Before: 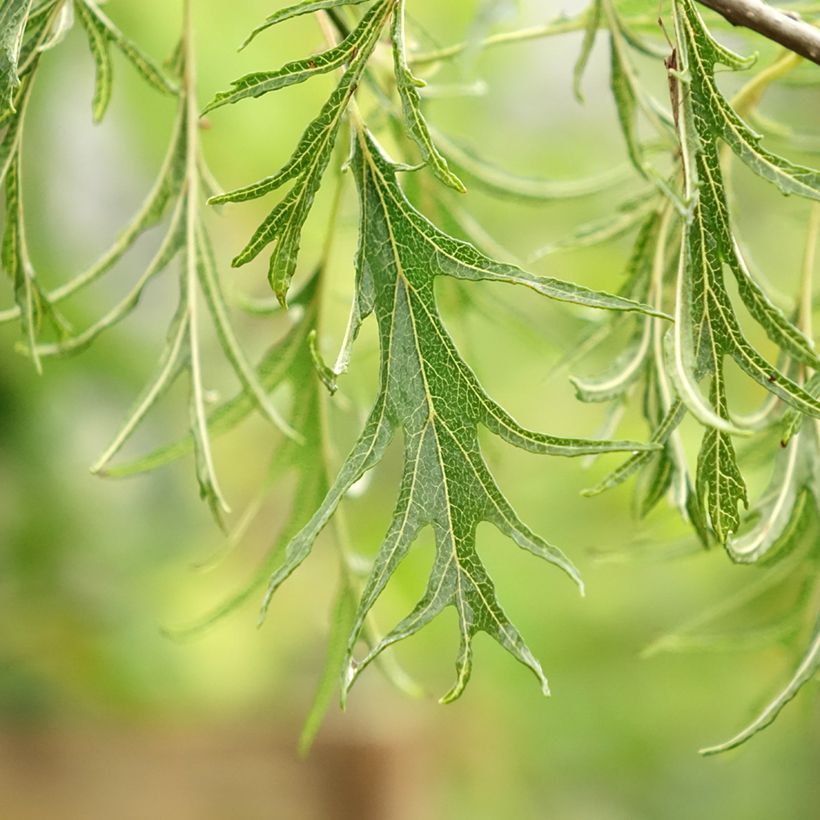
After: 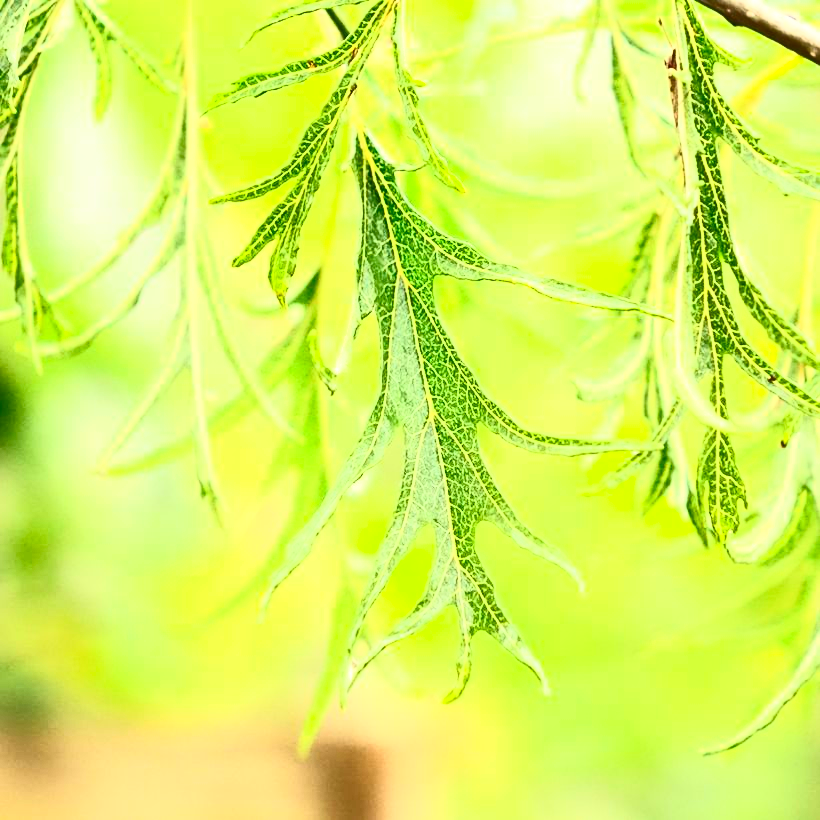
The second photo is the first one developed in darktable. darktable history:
contrast brightness saturation: contrast 0.824, brightness 0.595, saturation 0.589
